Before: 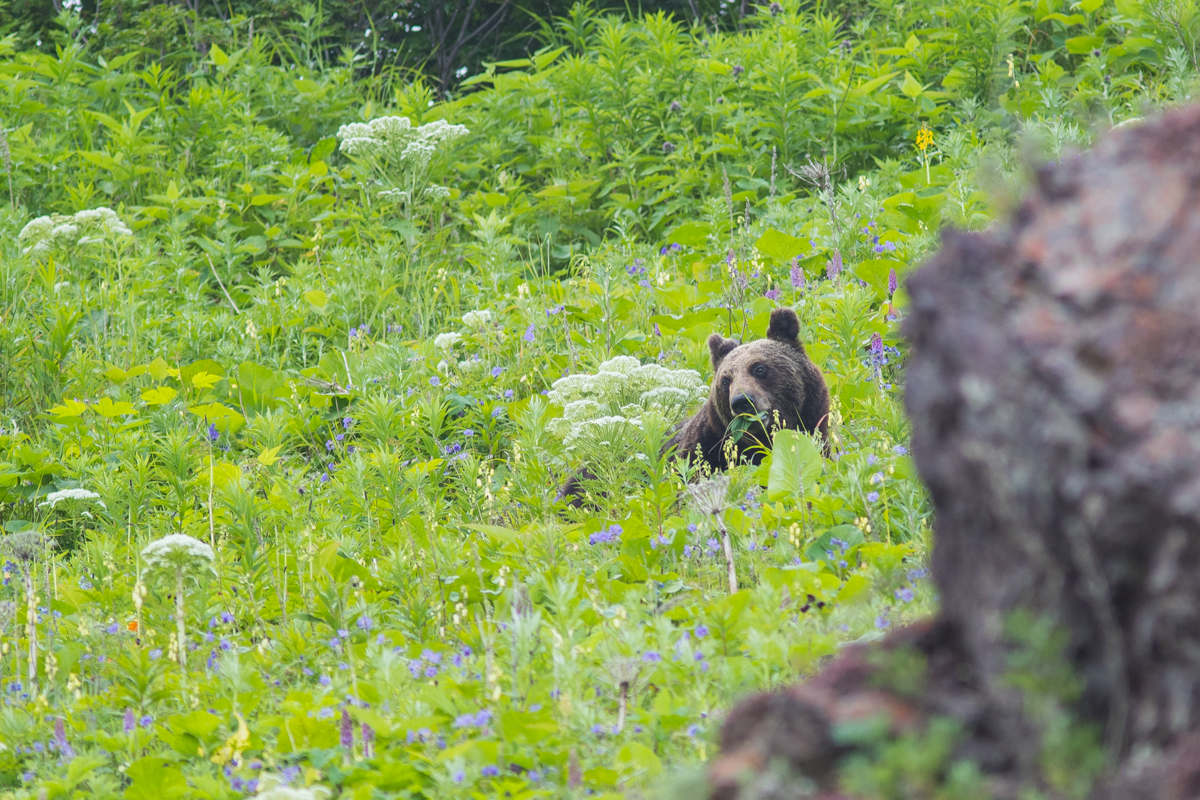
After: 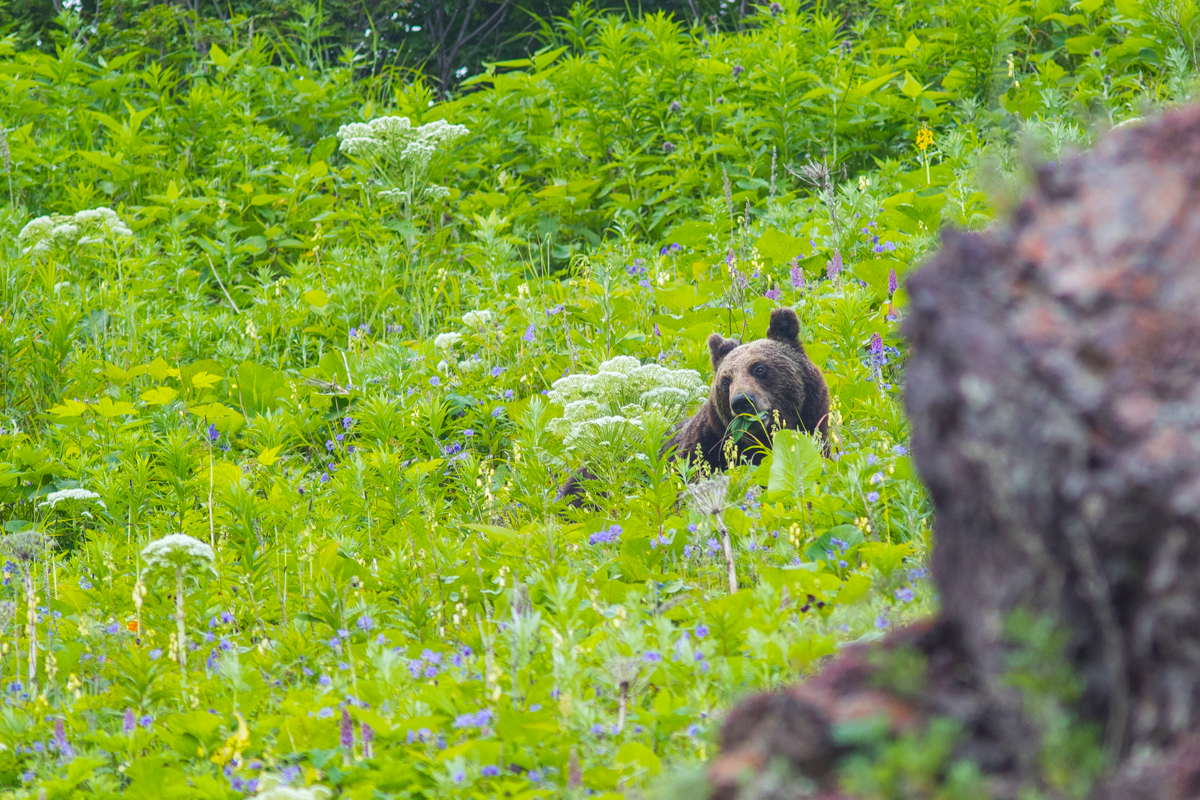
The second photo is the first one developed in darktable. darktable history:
local contrast: highlights 100%, shadows 100%, detail 120%, midtone range 0.2
color balance rgb: perceptual saturation grading › global saturation 20%, global vibrance 20%
